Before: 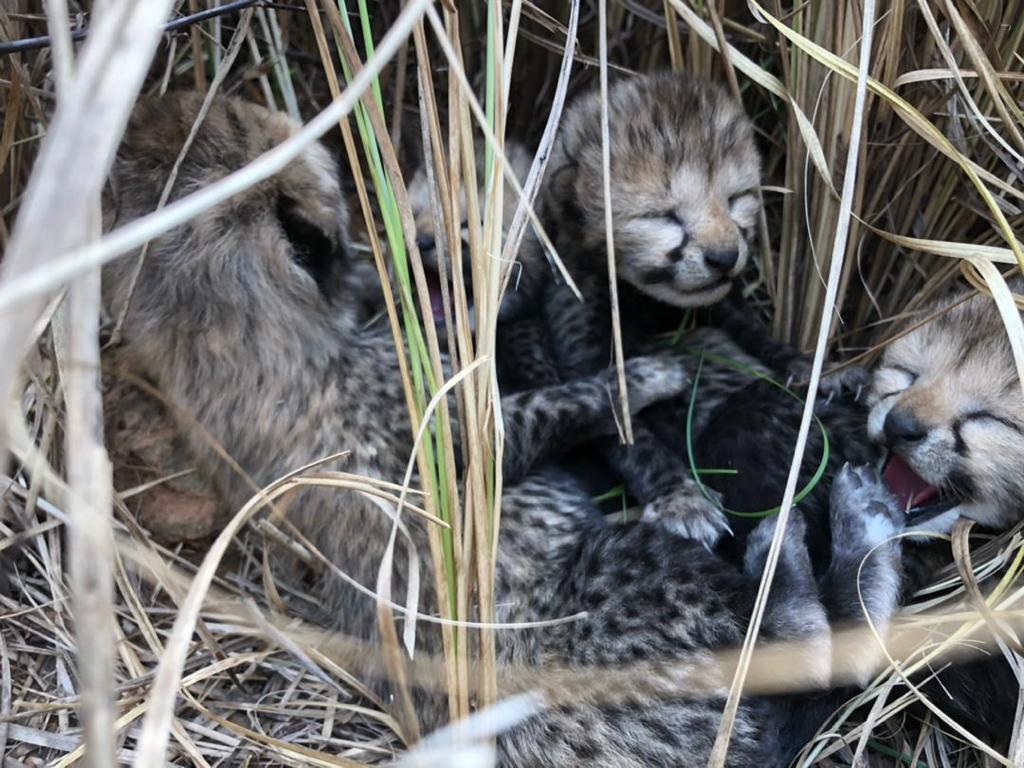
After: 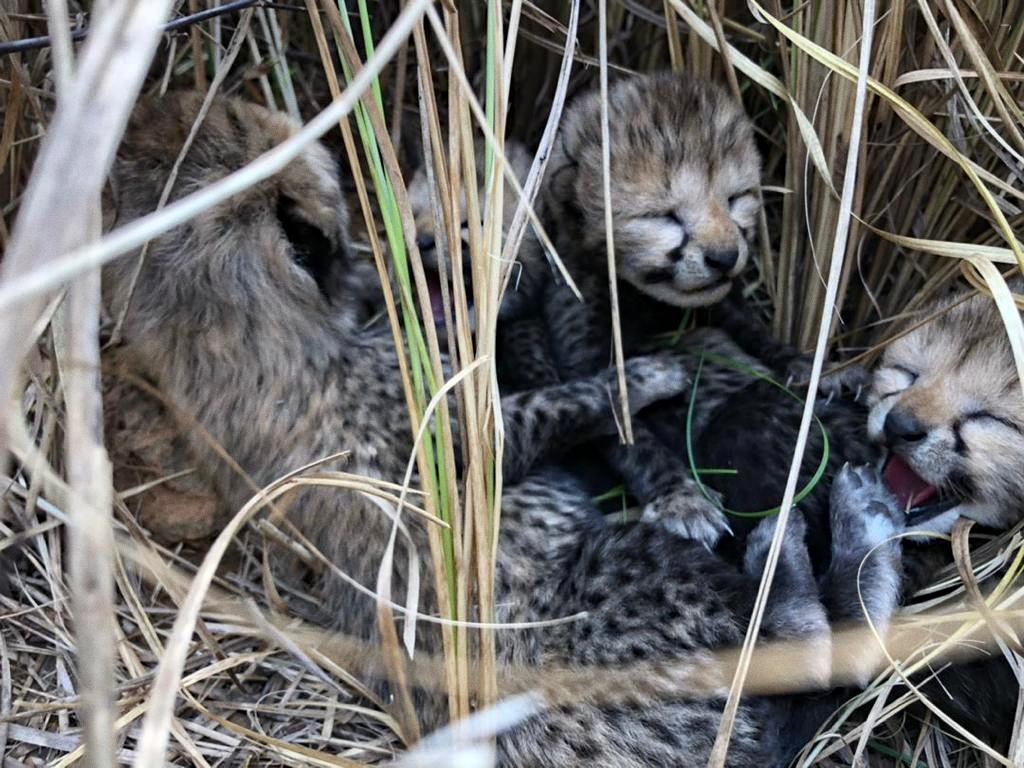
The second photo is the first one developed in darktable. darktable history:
haze removal: on, module defaults
grain: coarseness 0.09 ISO, strength 16.61%
